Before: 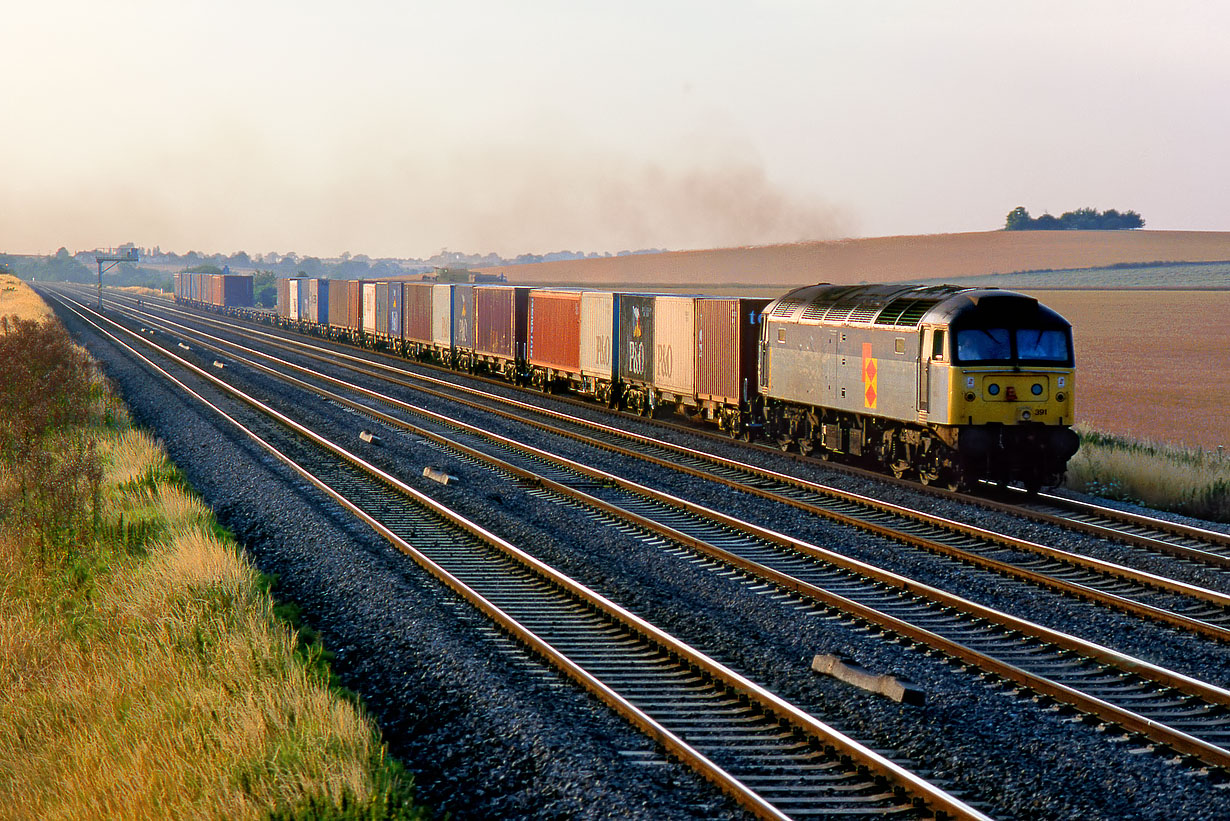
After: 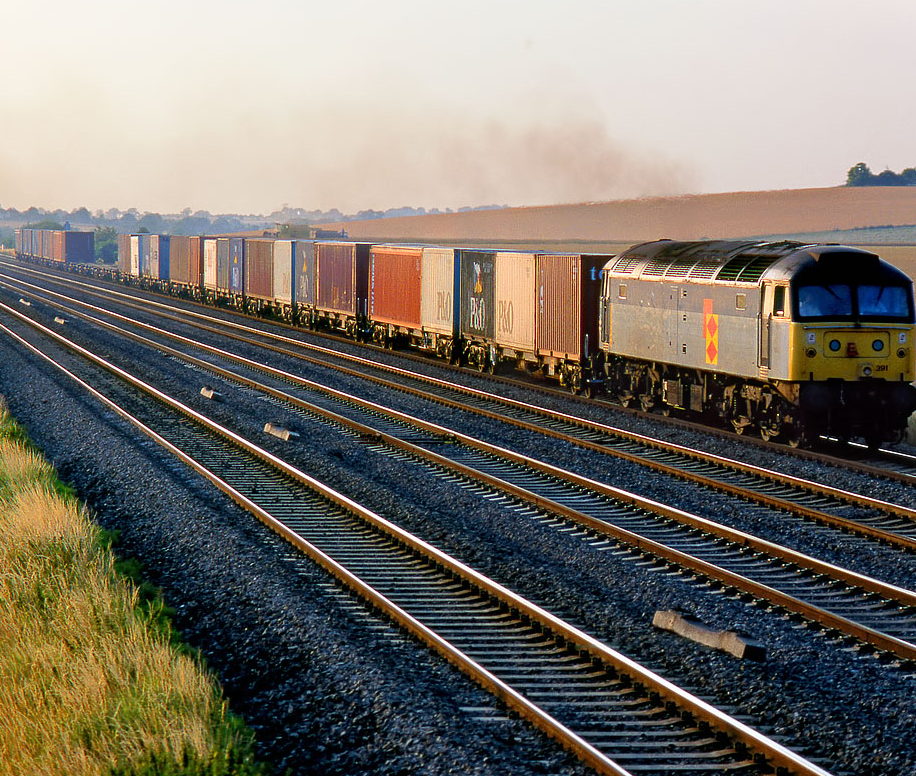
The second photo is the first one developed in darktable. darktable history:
crop and rotate: left 12.93%, top 5.428%, right 12.573%
